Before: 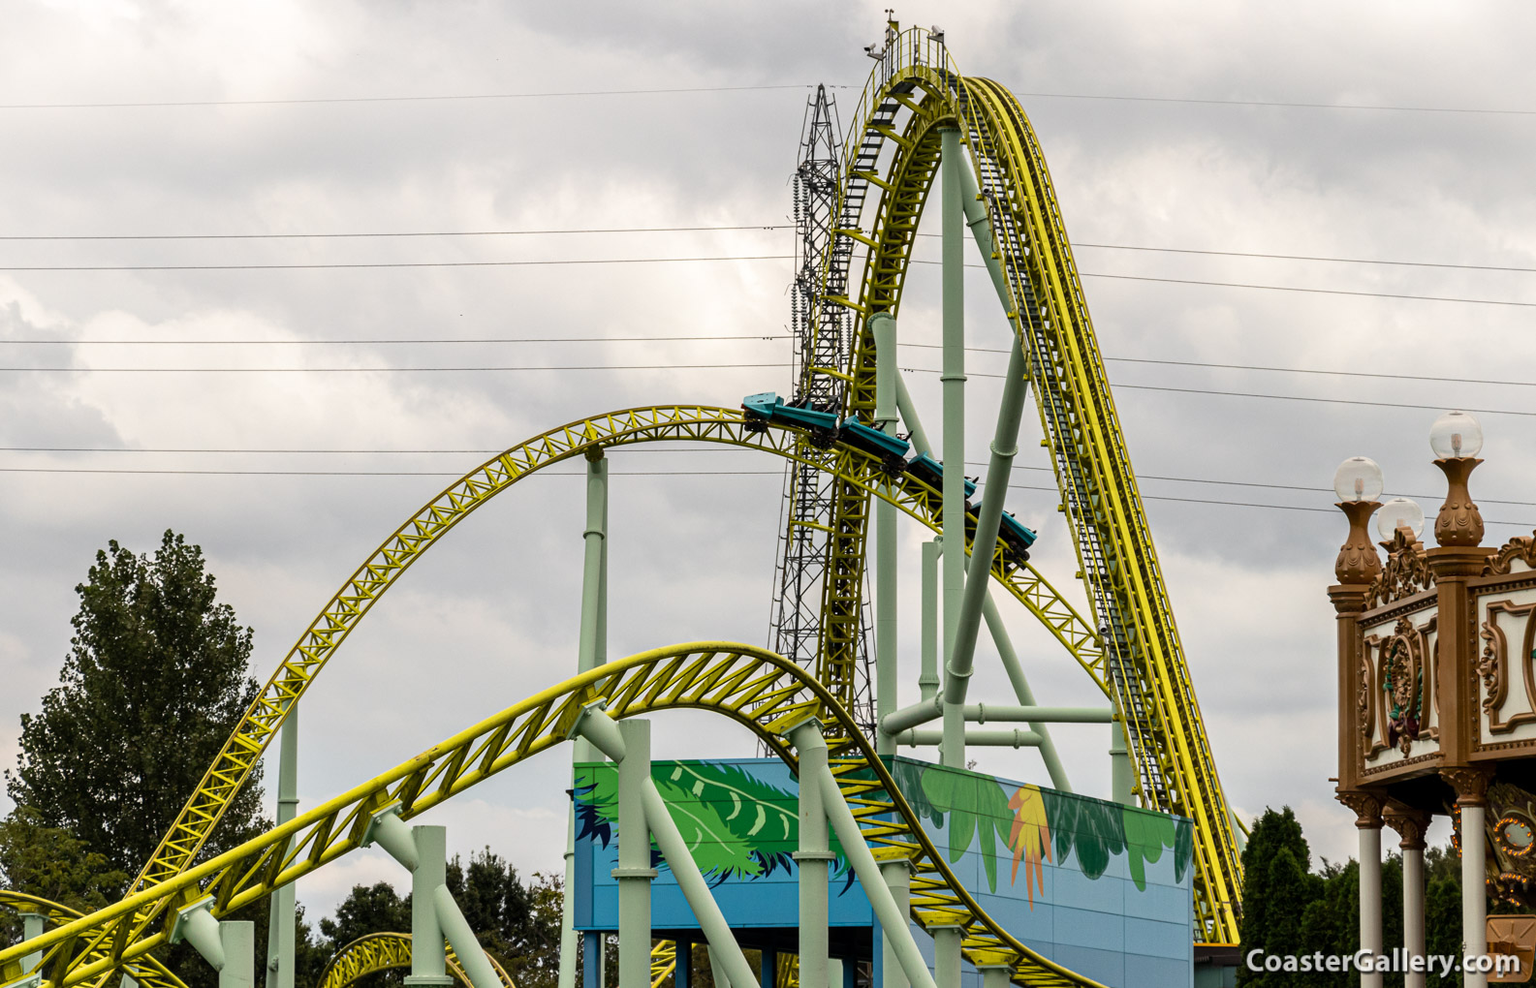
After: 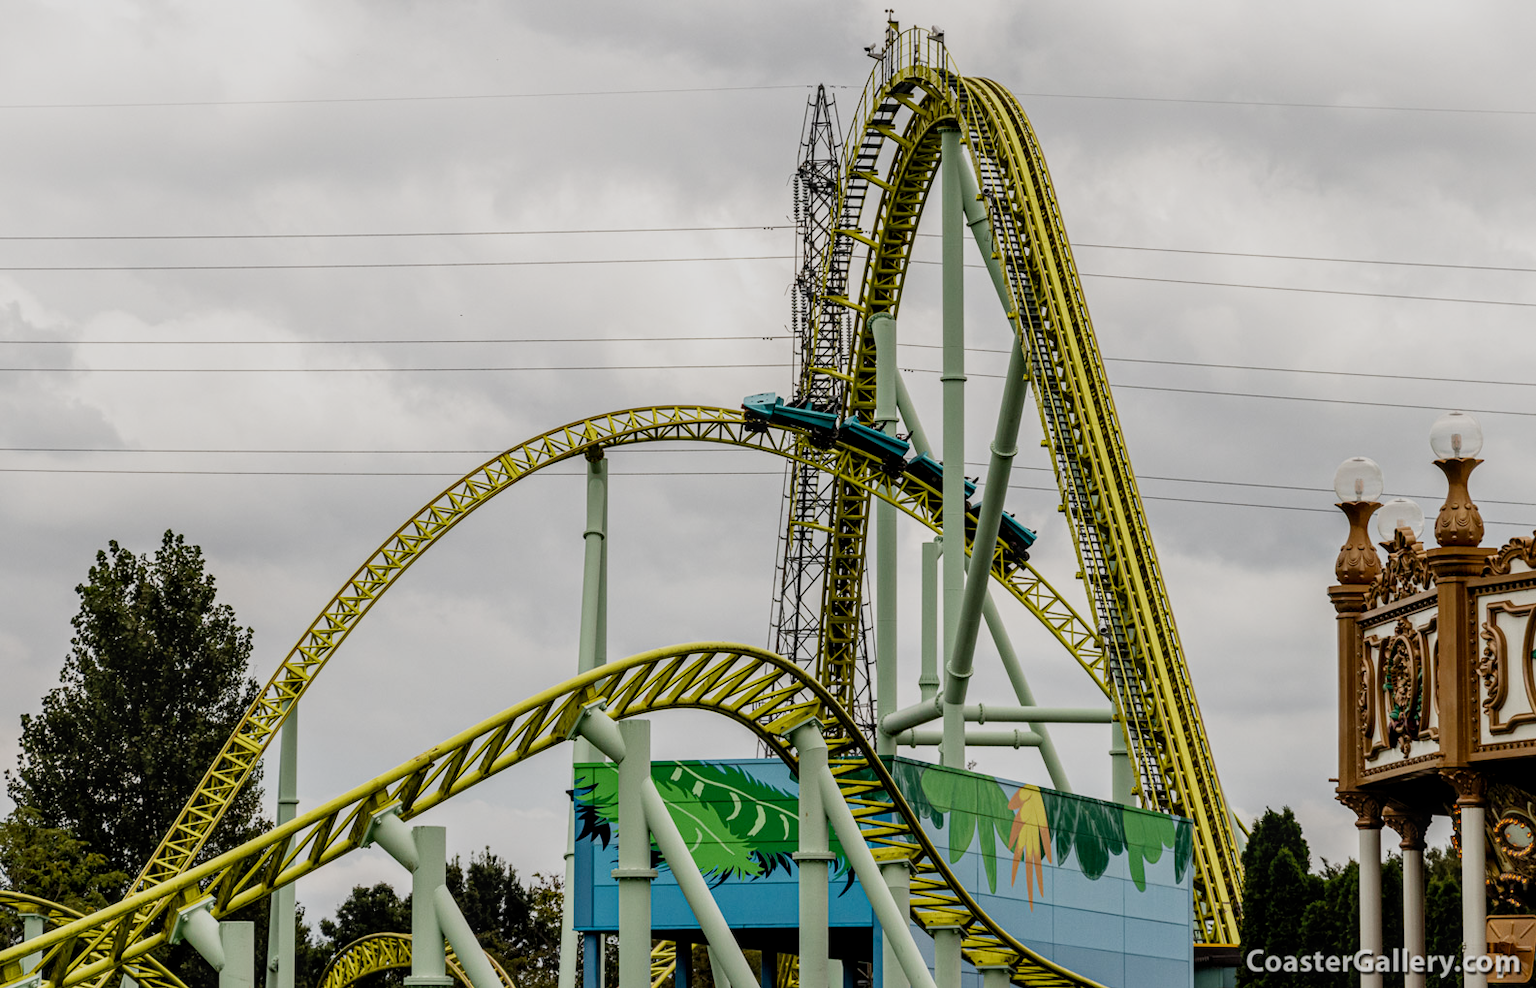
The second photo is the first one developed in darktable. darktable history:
local contrast: on, module defaults
filmic rgb: black relative exposure -8 EV, white relative exposure 4.01 EV, hardness 4.15, preserve chrominance no, color science v4 (2020), contrast in shadows soft
